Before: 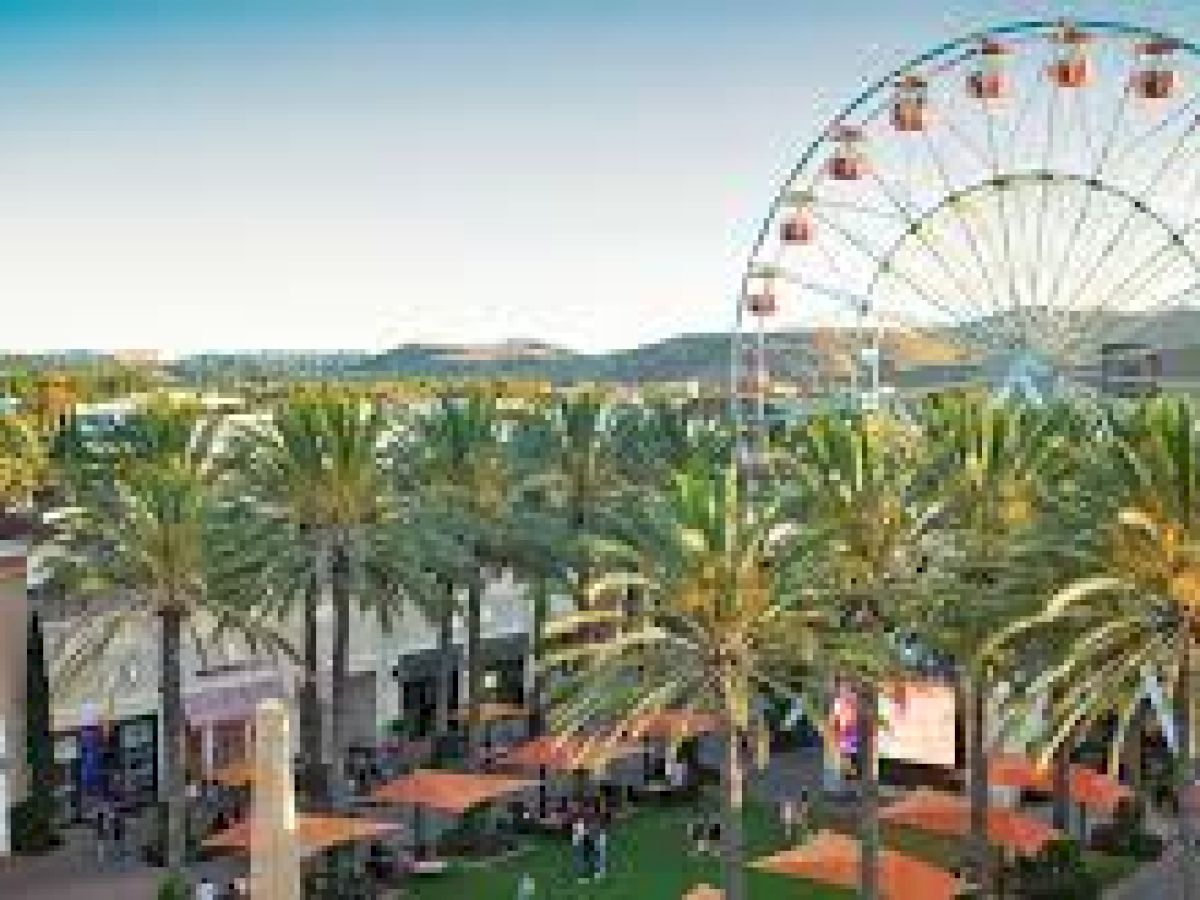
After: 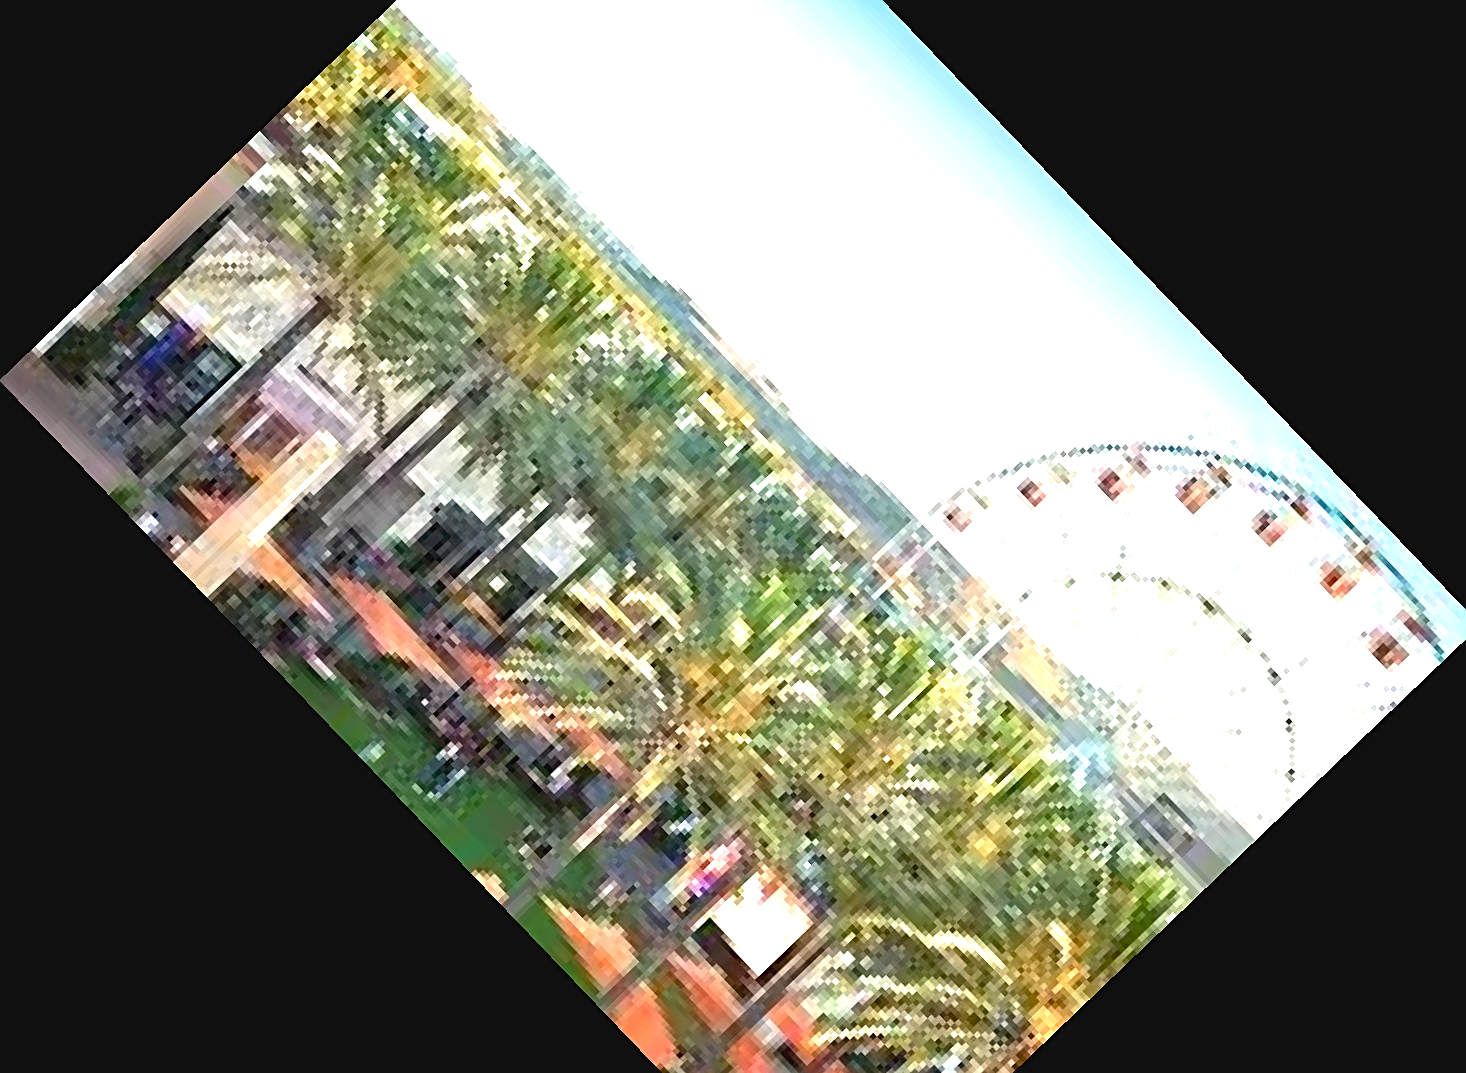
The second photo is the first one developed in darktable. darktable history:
crop and rotate: angle -46.26°, top 16.234%, right 0.912%, bottom 11.704%
exposure: black level correction -0.002, exposure 0.708 EV, compensate exposure bias true, compensate highlight preservation false
color balance rgb: shadows lift › chroma 1%, shadows lift › hue 28.8°, power › hue 60°, highlights gain › chroma 1%, highlights gain › hue 60°, global offset › luminance 0.25%, perceptual saturation grading › highlights -20%, perceptual saturation grading › shadows 20%, perceptual brilliance grading › highlights 10%, perceptual brilliance grading › shadows -5%, global vibrance 19.67%
sharpen: on, module defaults
